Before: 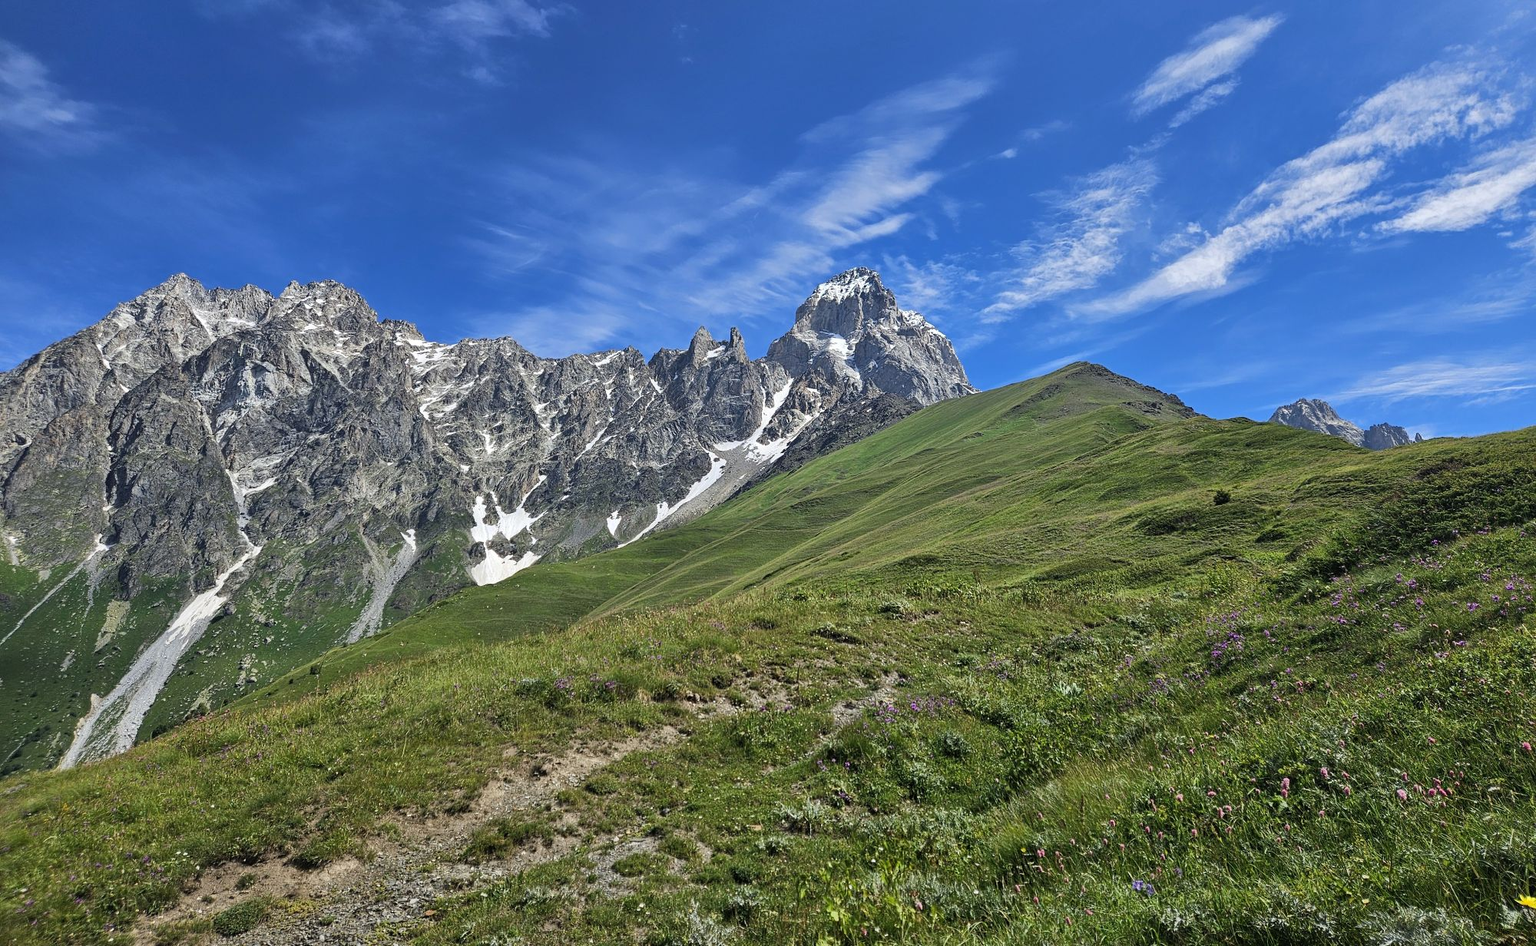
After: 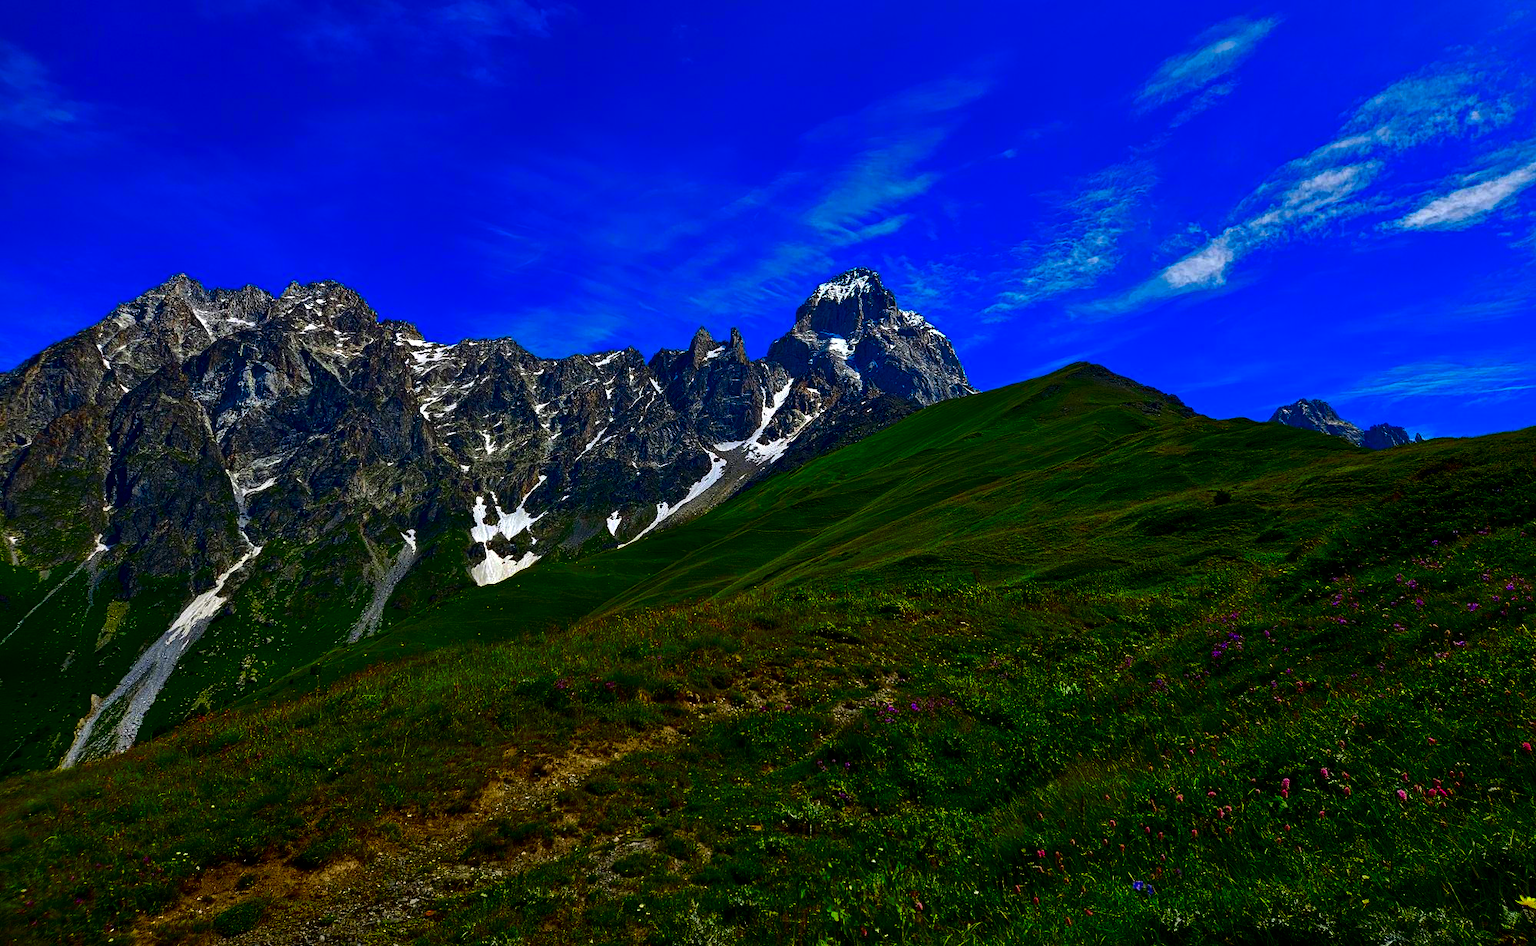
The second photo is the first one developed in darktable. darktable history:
local contrast: highlights 103%, shadows 101%, detail 119%, midtone range 0.2
contrast brightness saturation: brightness -0.987, saturation 0.994
color balance rgb: power › hue 62.6°, global offset › luminance 1.994%, perceptual saturation grading › global saturation 42.282%, global vibrance 20%
